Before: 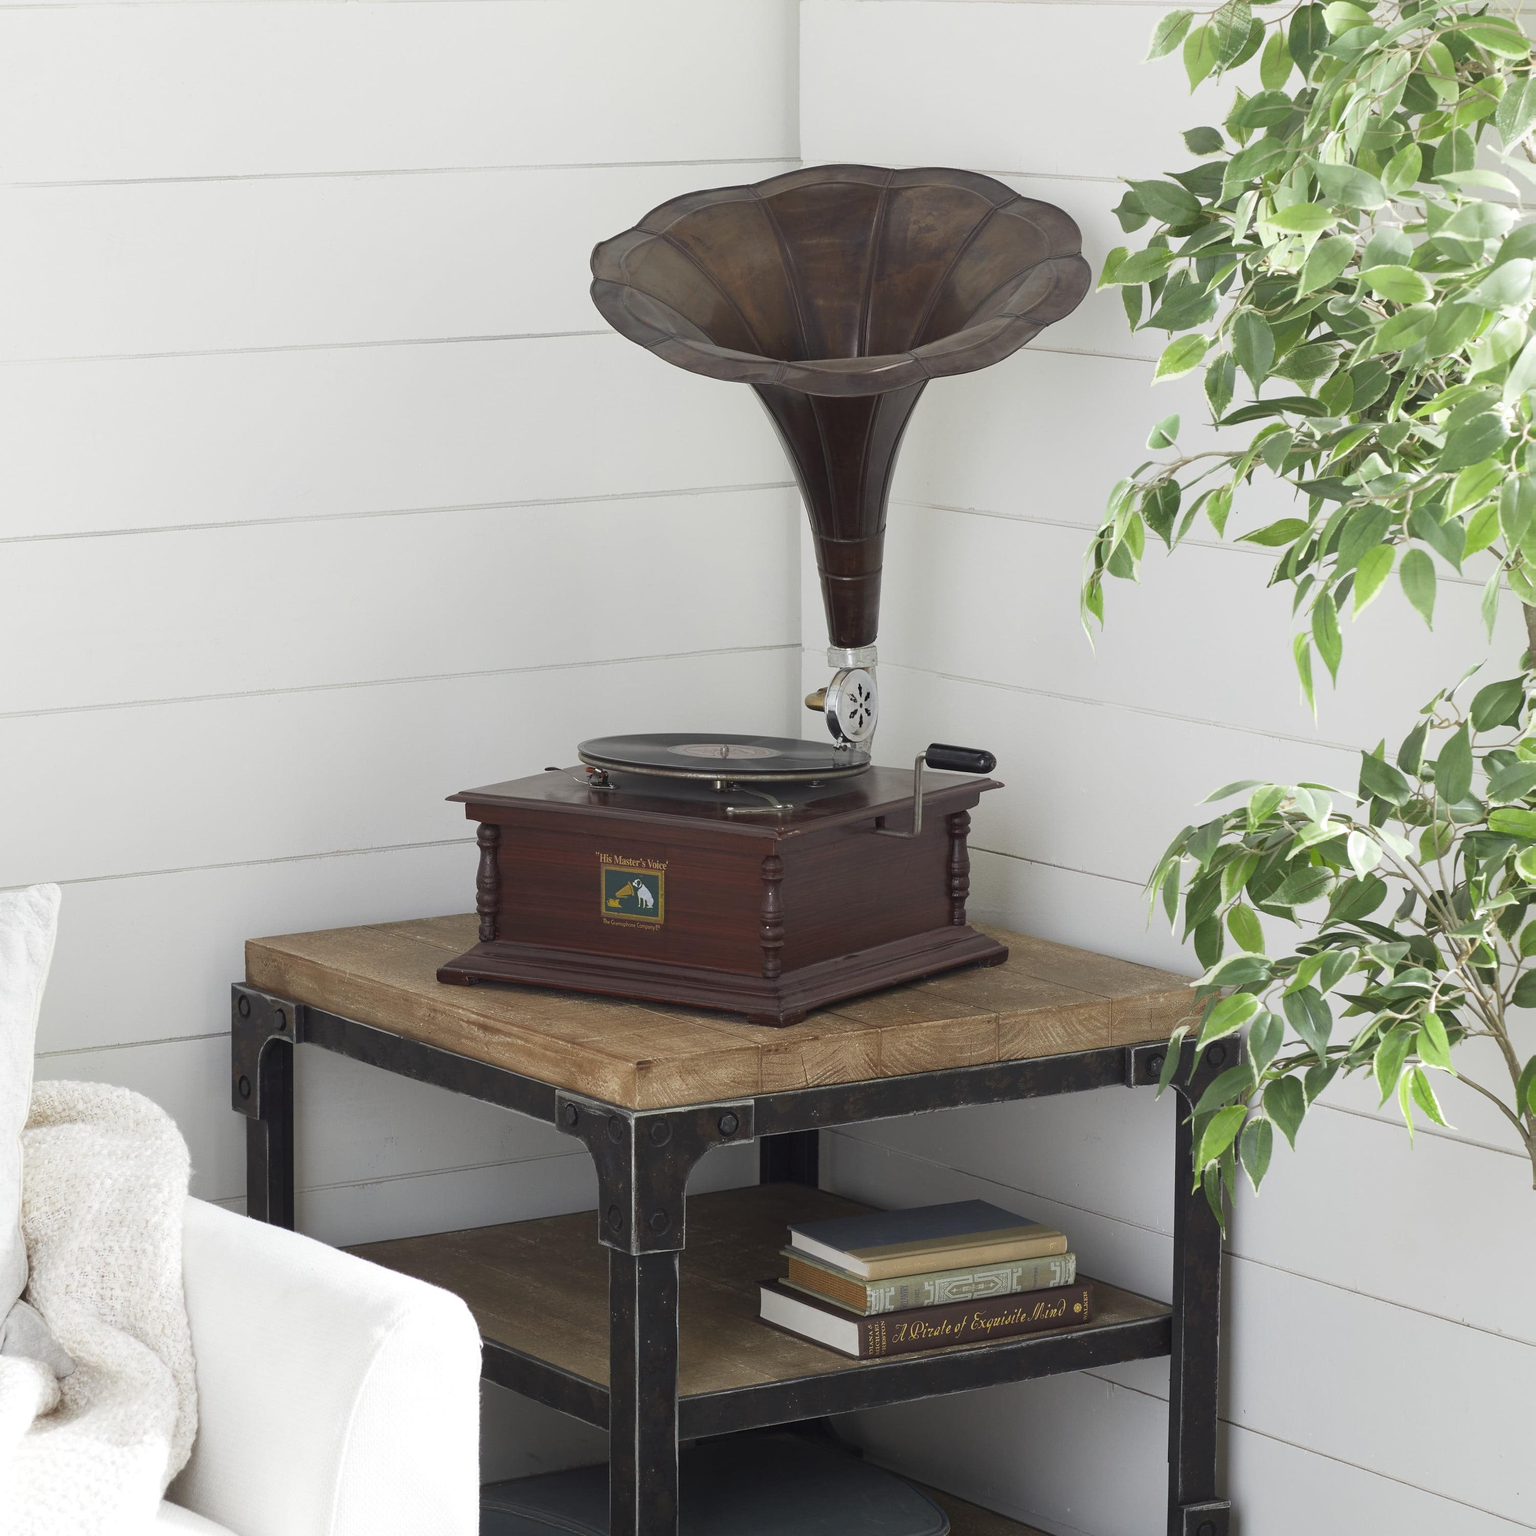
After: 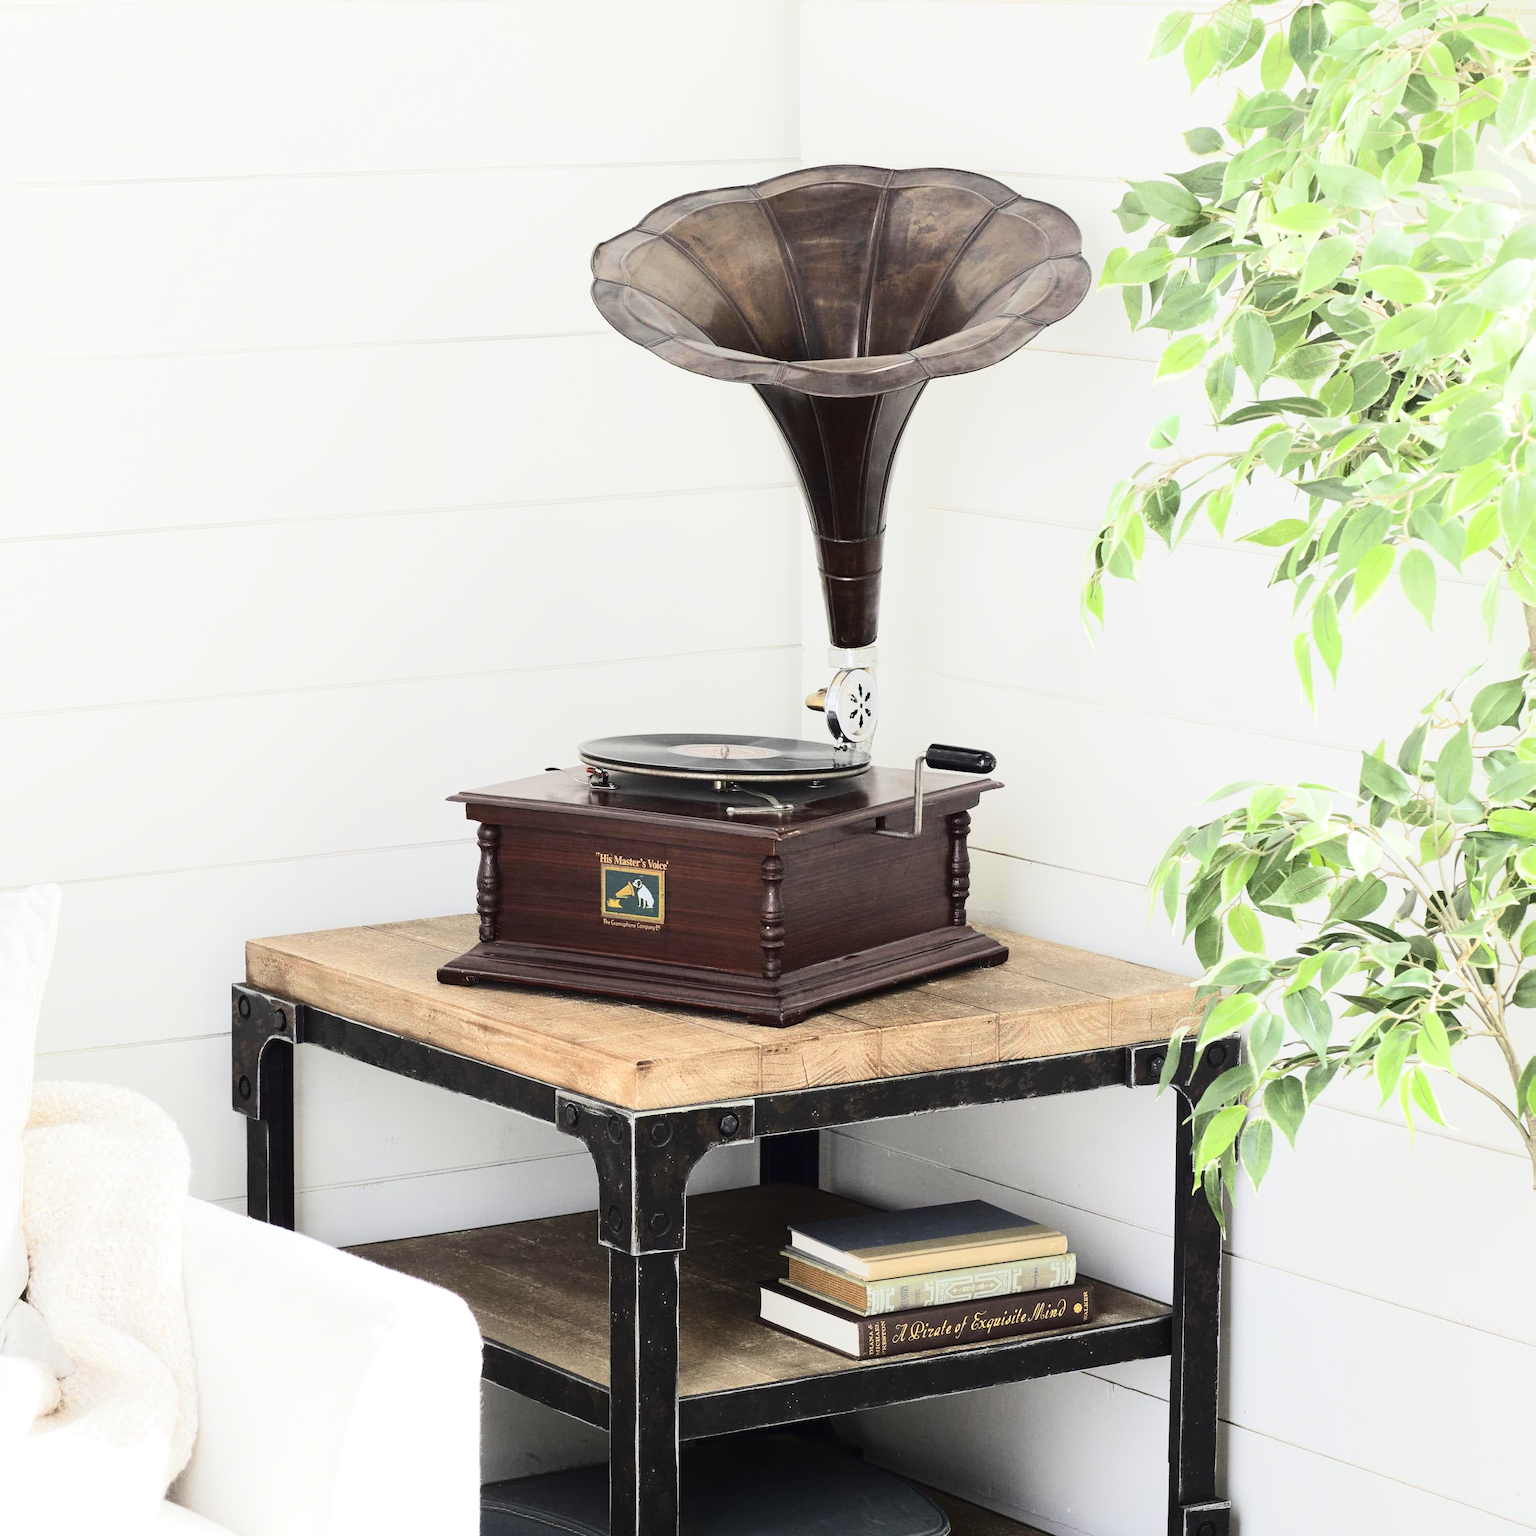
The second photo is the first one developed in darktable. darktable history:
tone equalizer: -7 EV 0.163 EV, -6 EV 0.579 EV, -5 EV 1.15 EV, -4 EV 1.33 EV, -3 EV 1.18 EV, -2 EV 0.6 EV, -1 EV 0.151 EV, edges refinement/feathering 500, mask exposure compensation -1.57 EV, preserve details no
contrast brightness saturation: contrast 0.279
